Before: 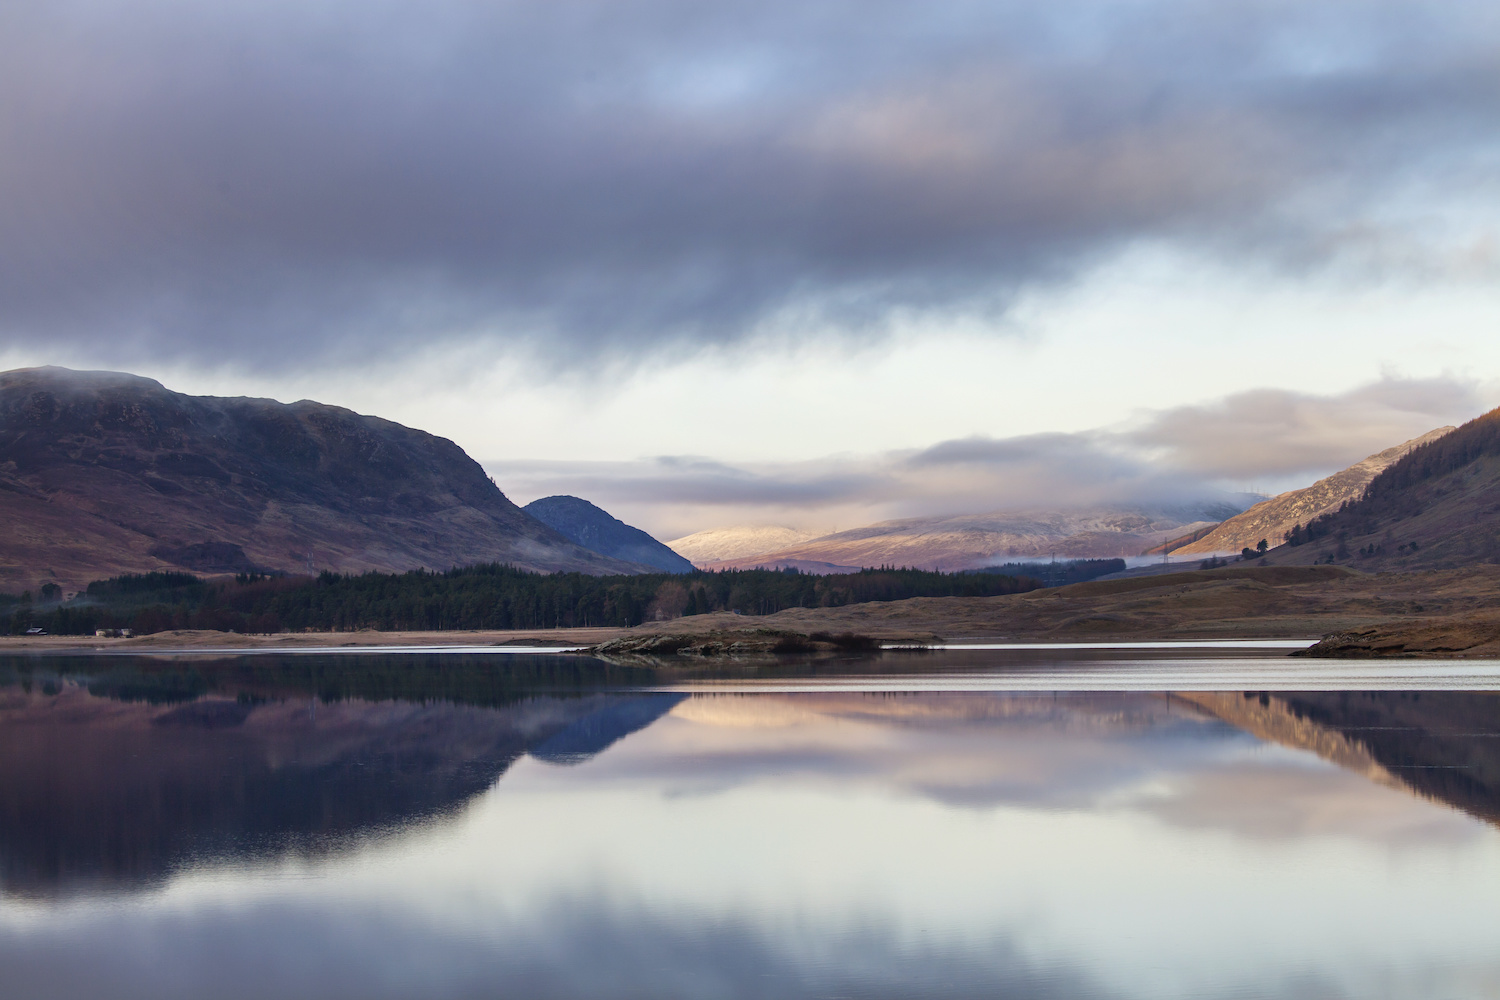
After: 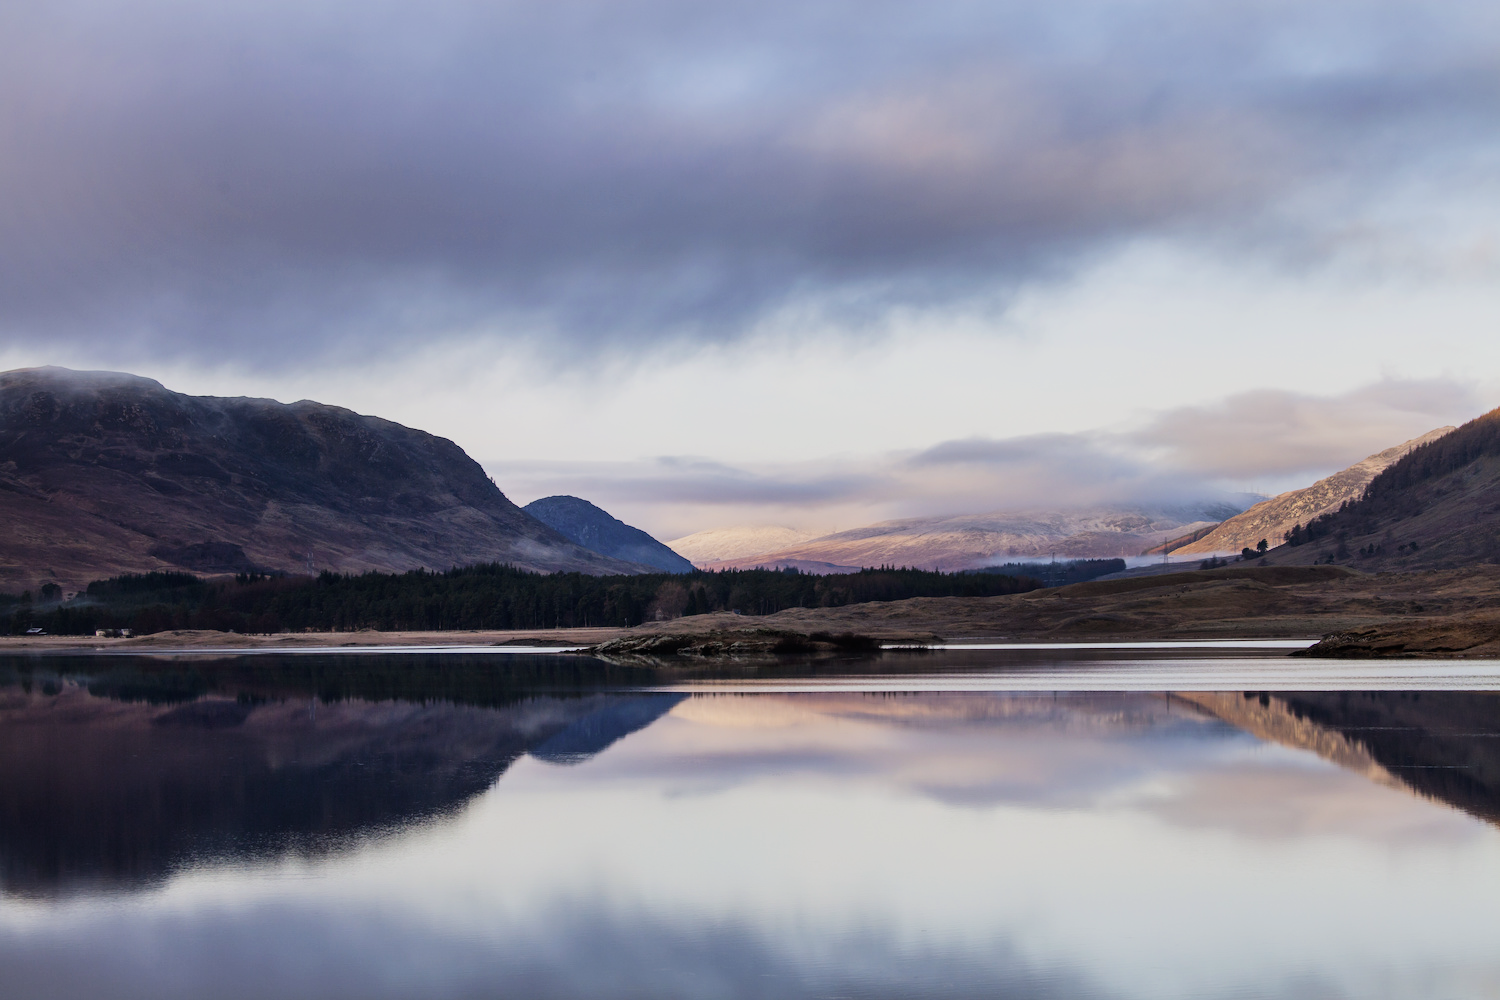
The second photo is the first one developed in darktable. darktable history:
filmic rgb: black relative exposure -7.5 EV, white relative exposure 5 EV, hardness 3.31, contrast 1.3, contrast in shadows safe
white balance: red 1.009, blue 1.027
